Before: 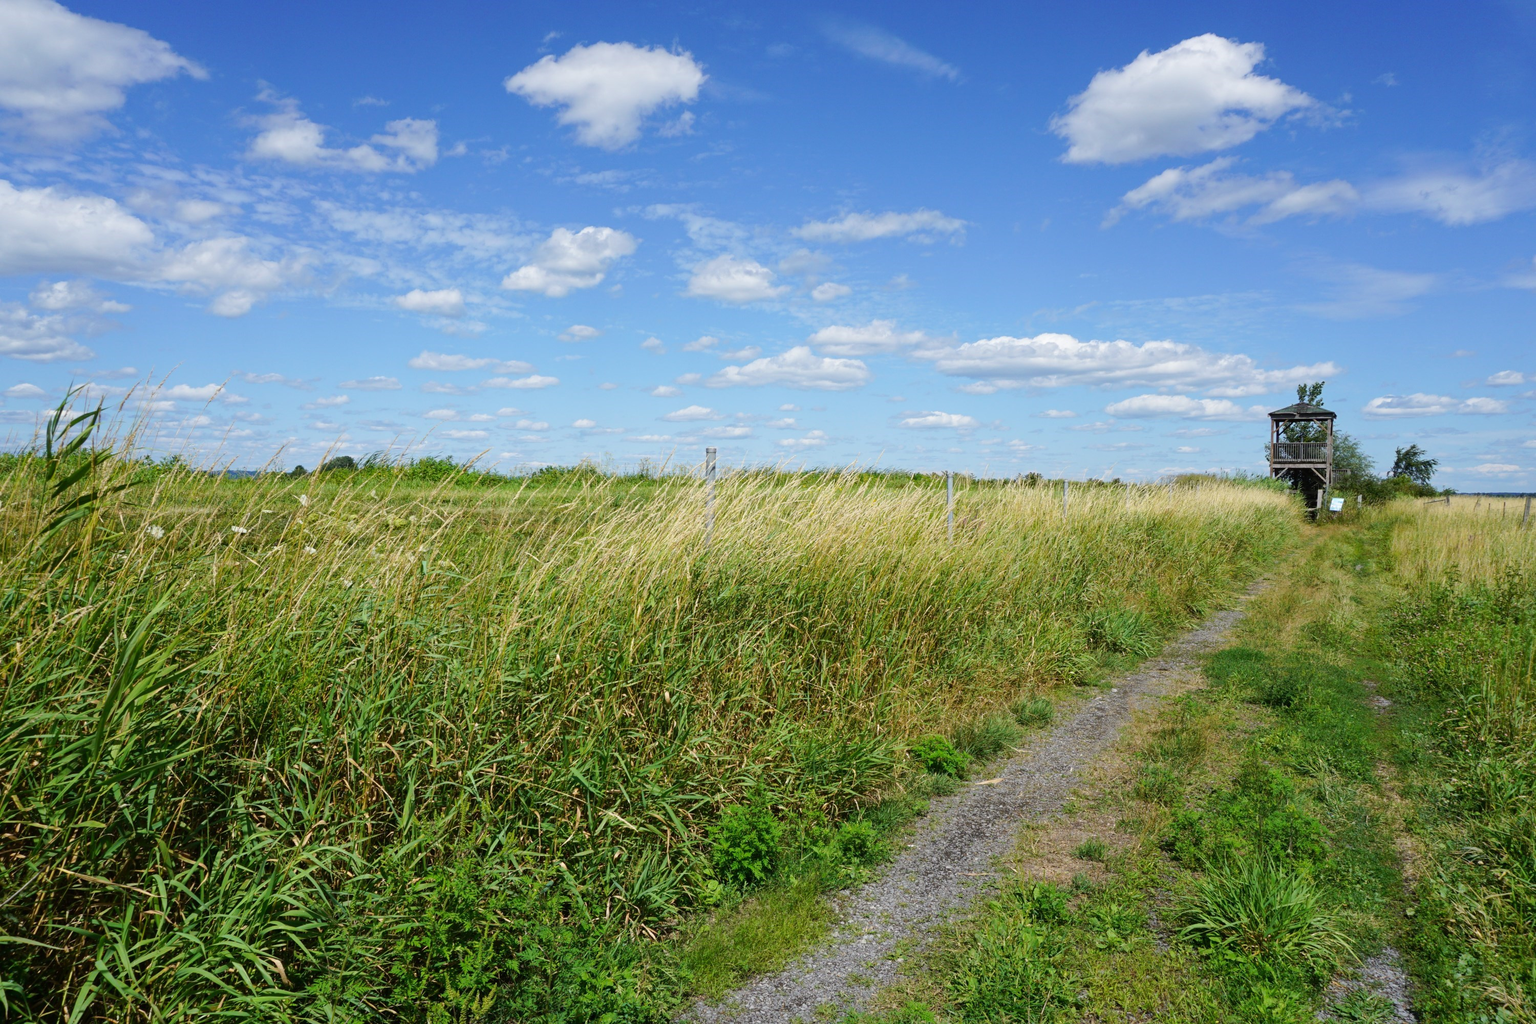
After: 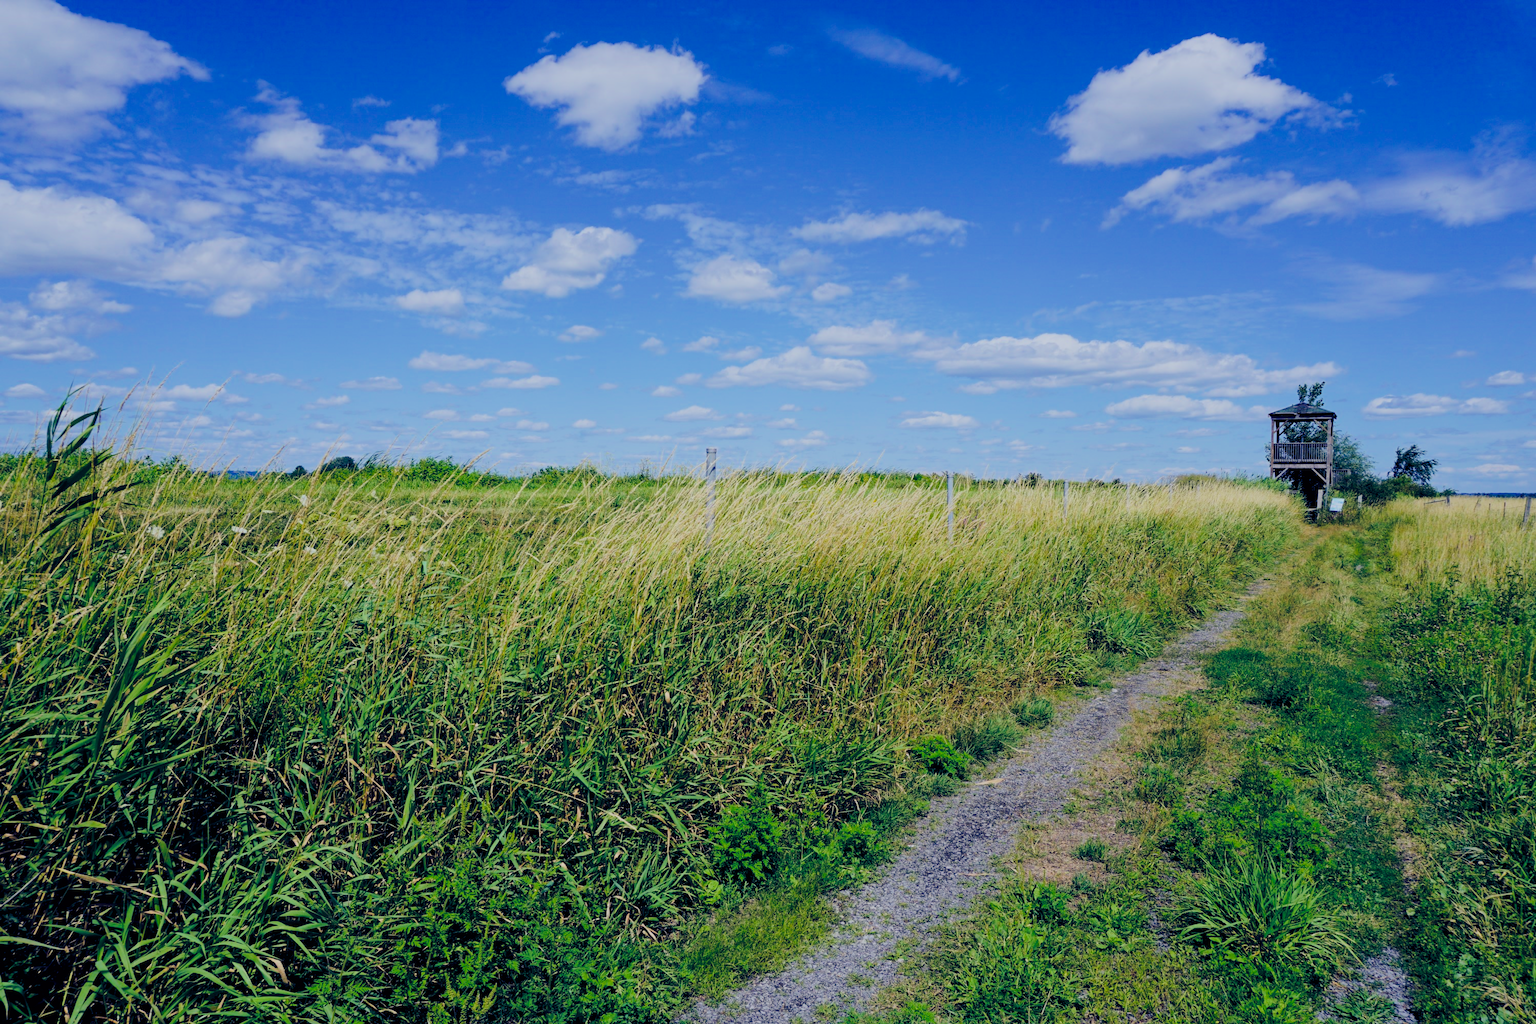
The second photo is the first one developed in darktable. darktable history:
color balance rgb: shadows lift › luminance -41.13%, shadows lift › chroma 14.13%, shadows lift › hue 260°, power › luminance -3.76%, power › chroma 0.56%, power › hue 40.37°, highlights gain › luminance 16.81%, highlights gain › chroma 2.94%, highlights gain › hue 260°, global offset › luminance -0.29%, global offset › chroma 0.31%, global offset › hue 260°, perceptual saturation grading › global saturation 20%, perceptual saturation grading › highlights -13.92%, perceptual saturation grading › shadows 50%
filmic rgb: black relative exposure -6.15 EV, white relative exposure 6.96 EV, hardness 2.23, color science v6 (2022)
